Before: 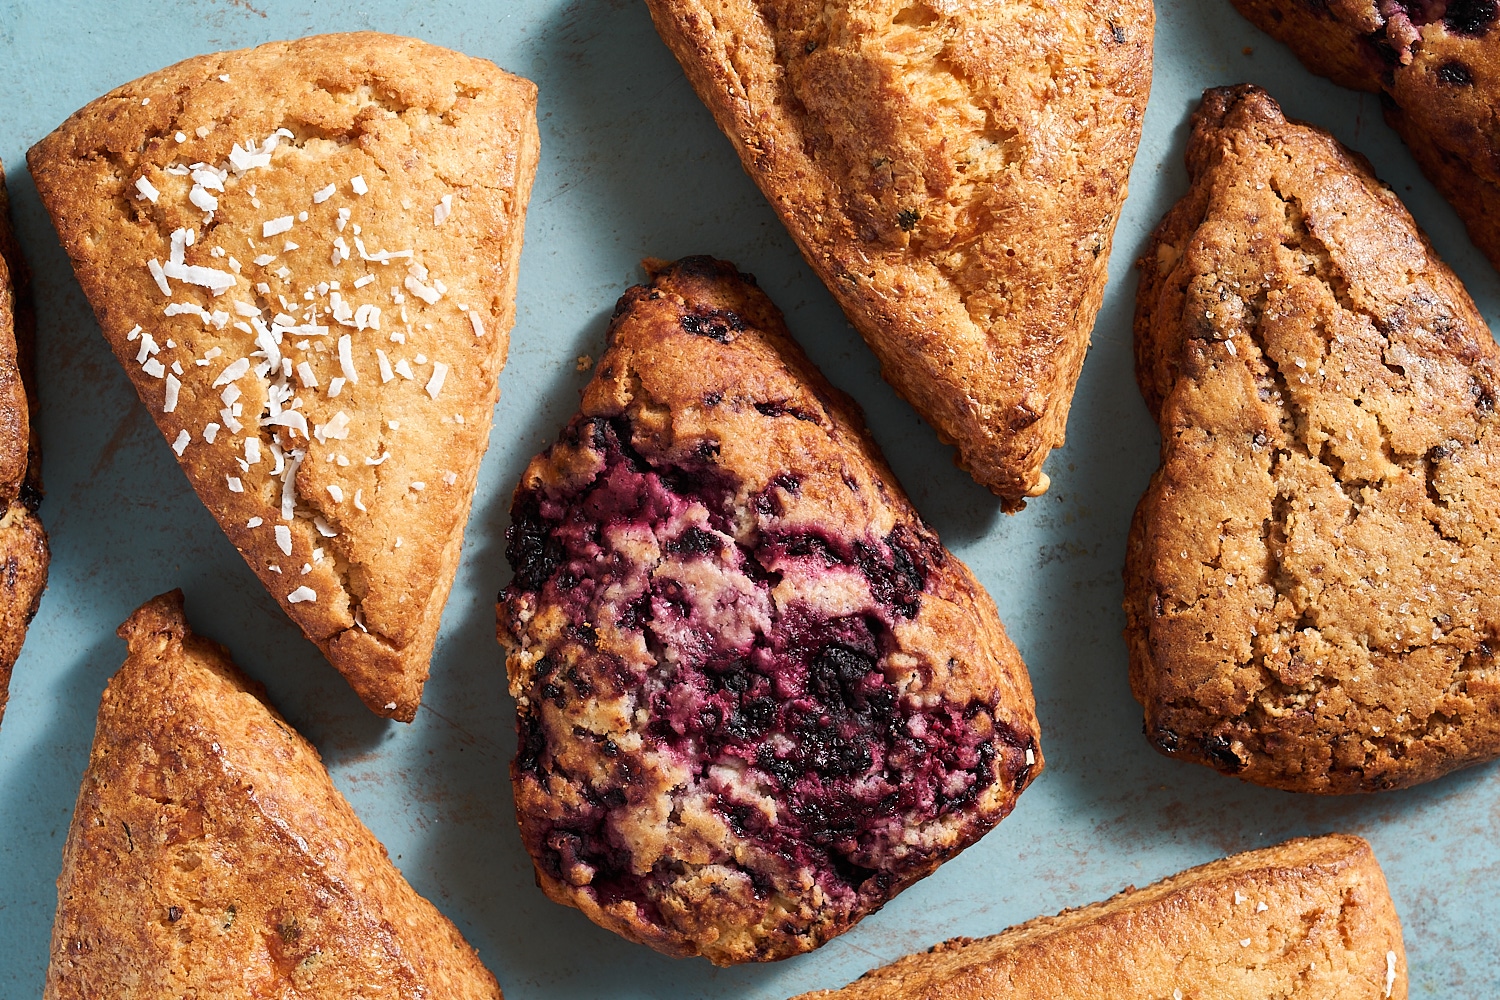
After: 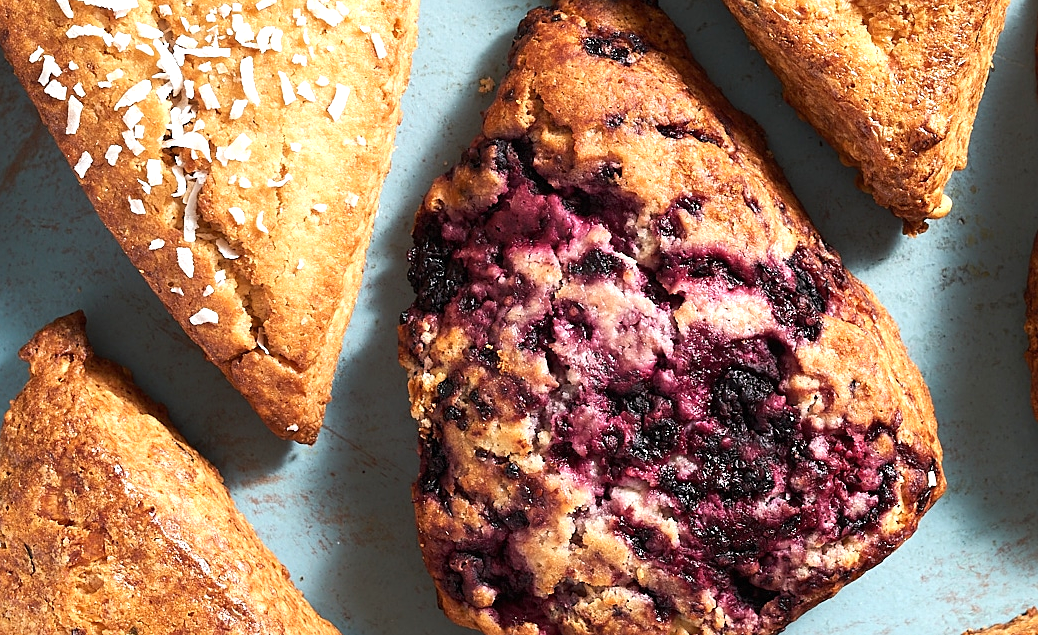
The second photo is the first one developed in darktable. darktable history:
exposure: exposure 0.561 EV, compensate highlight preservation false
crop: left 6.586%, top 27.88%, right 24.213%, bottom 8.615%
sharpen: amount 0.207
